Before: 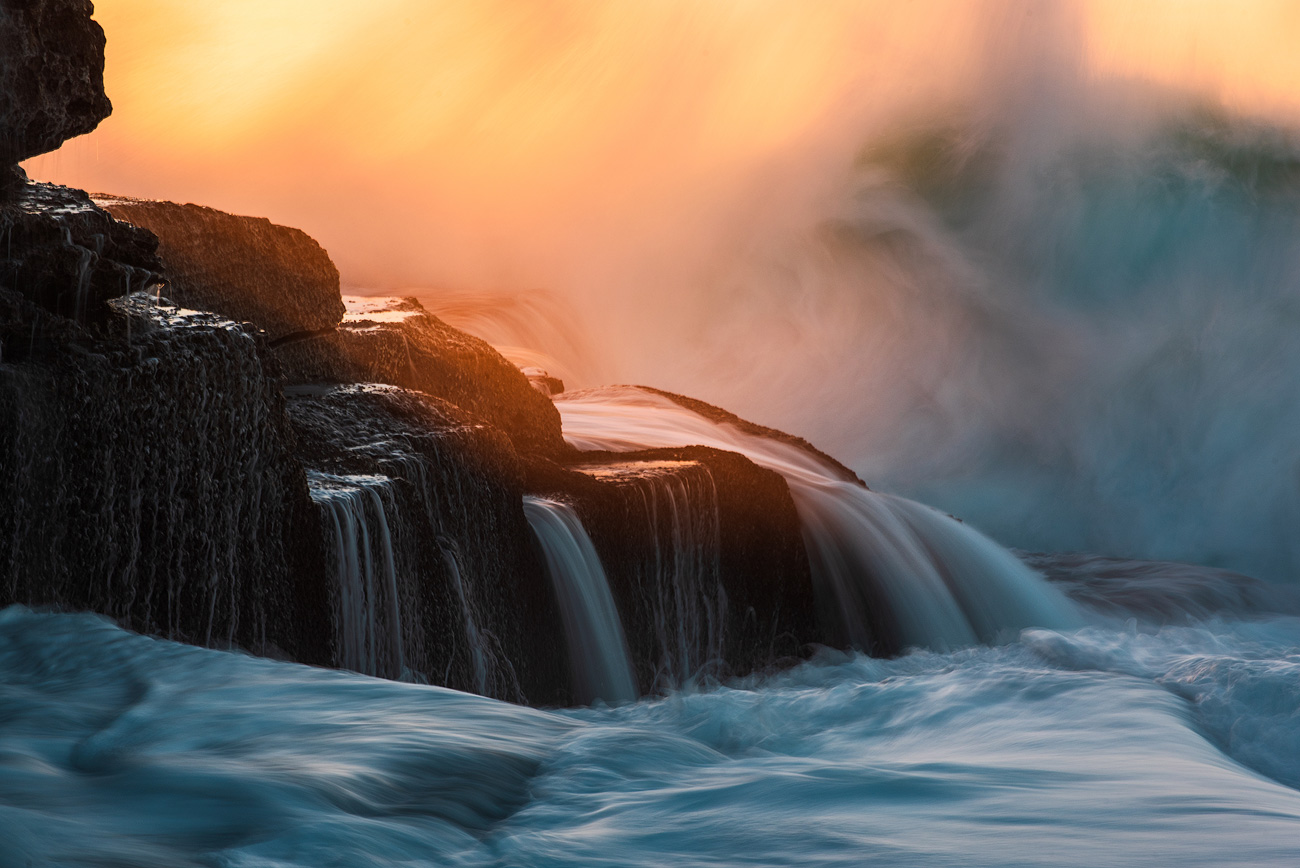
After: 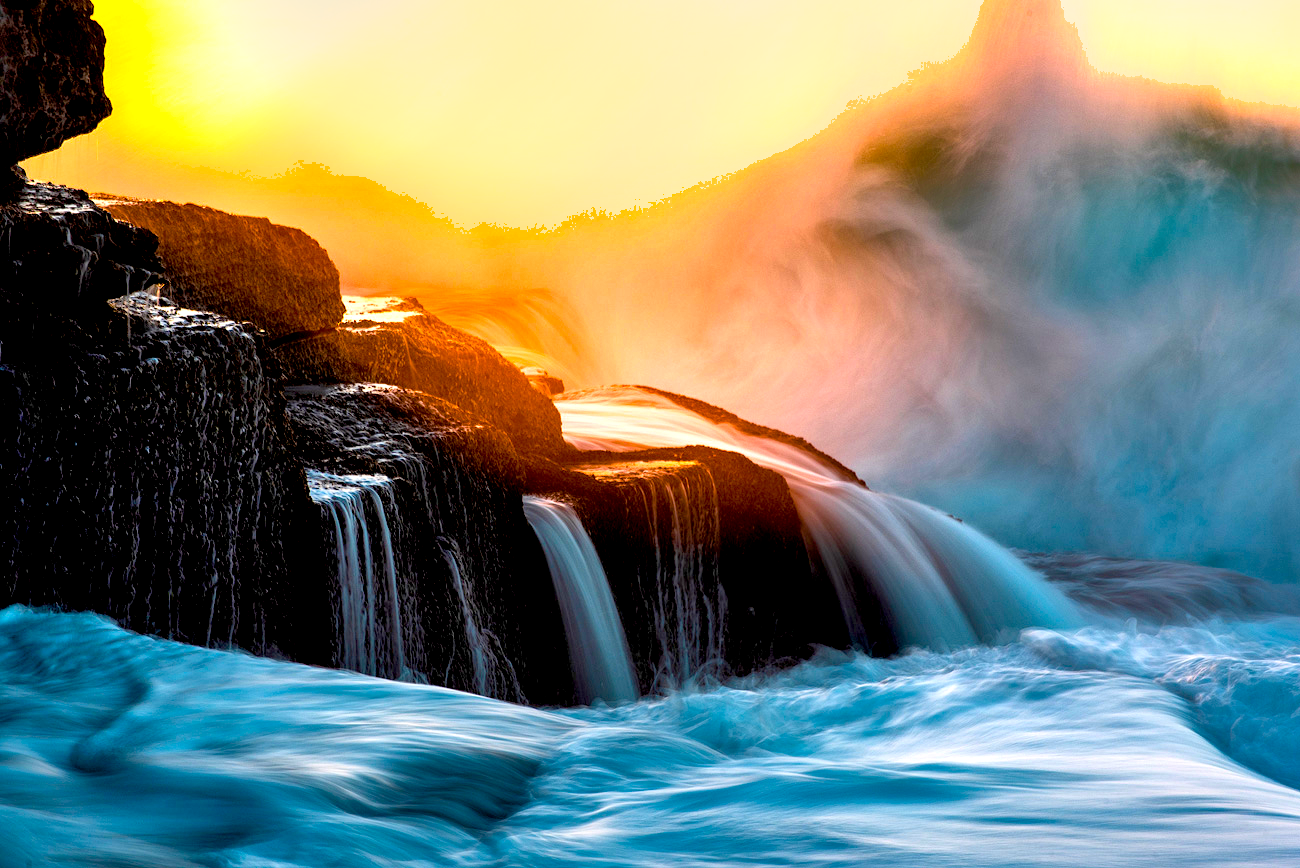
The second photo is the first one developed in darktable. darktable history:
color balance rgb: linear chroma grading › global chroma 15%, perceptual saturation grading › global saturation 30%
exposure: black level correction 0.011, exposure 1.088 EV, compensate exposure bias true, compensate highlight preservation false
local contrast: mode bilateral grid, contrast 20, coarseness 50, detail 120%, midtone range 0.2
shadows and highlights: soften with gaussian
